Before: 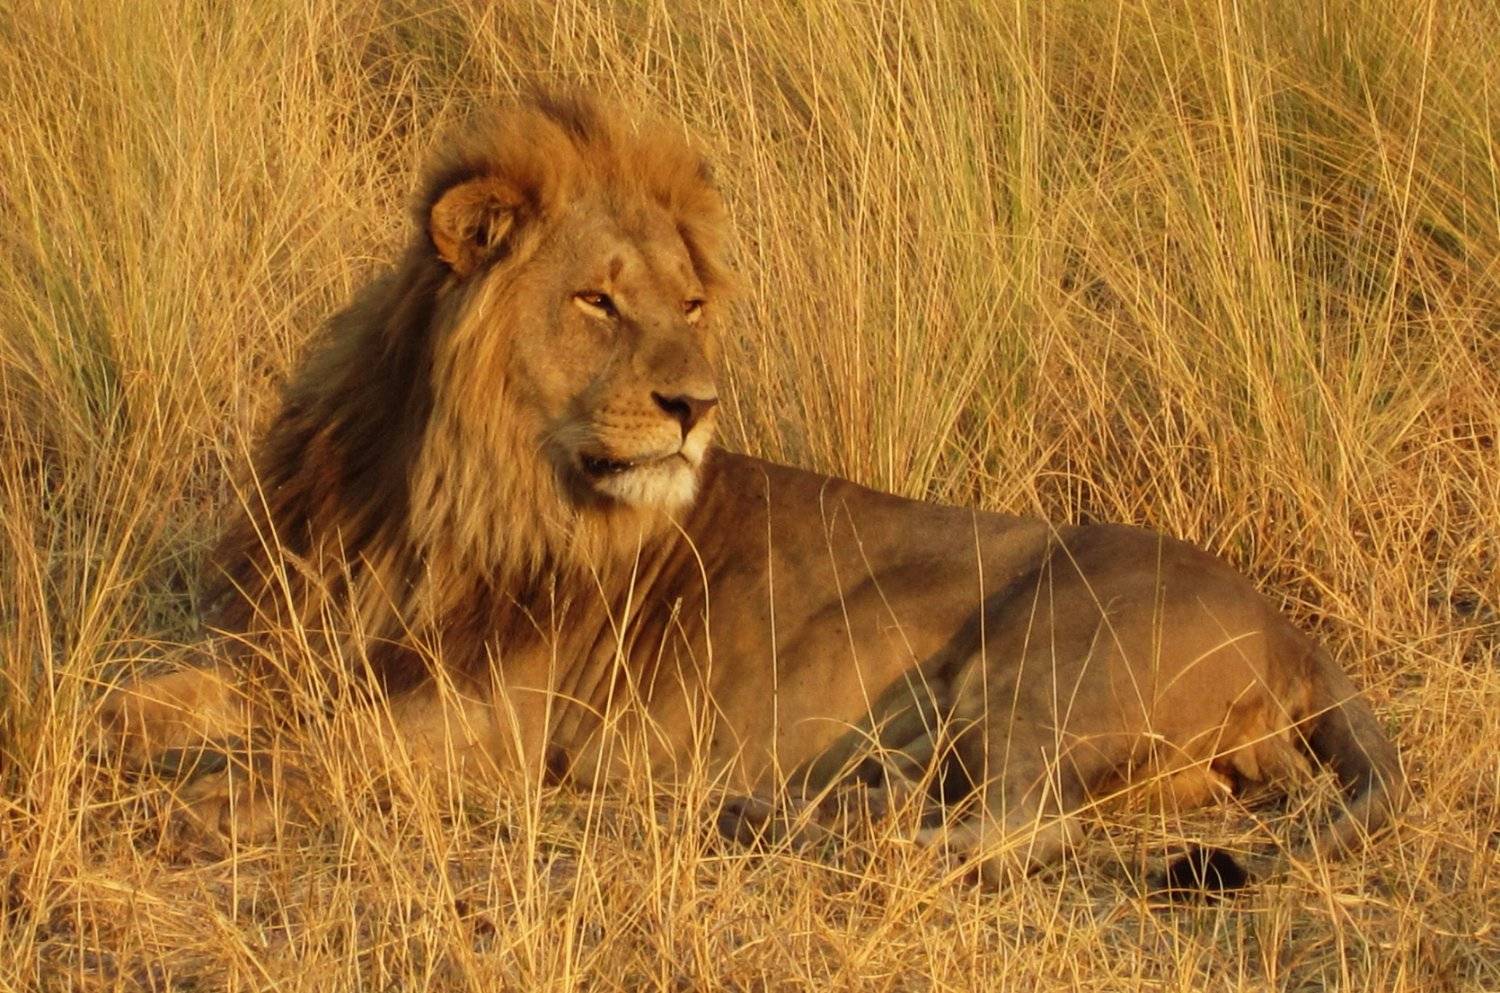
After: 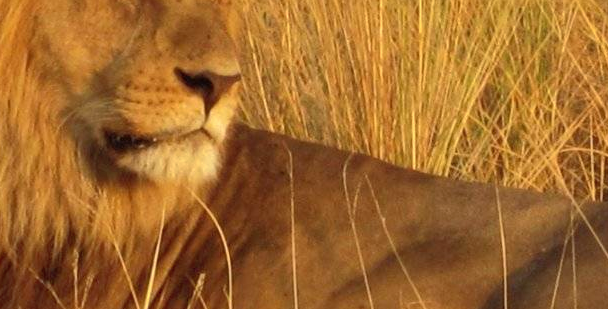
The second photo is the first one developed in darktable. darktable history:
shadows and highlights: on, module defaults
tone equalizer: -8 EV -0.435 EV, -7 EV -0.416 EV, -6 EV -0.298 EV, -5 EV -0.229 EV, -3 EV 0.236 EV, -2 EV 0.309 EV, -1 EV 0.395 EV, +0 EV 0.414 EV, mask exposure compensation -0.494 EV
crop: left 31.85%, top 32.641%, right 27.602%, bottom 36.229%
